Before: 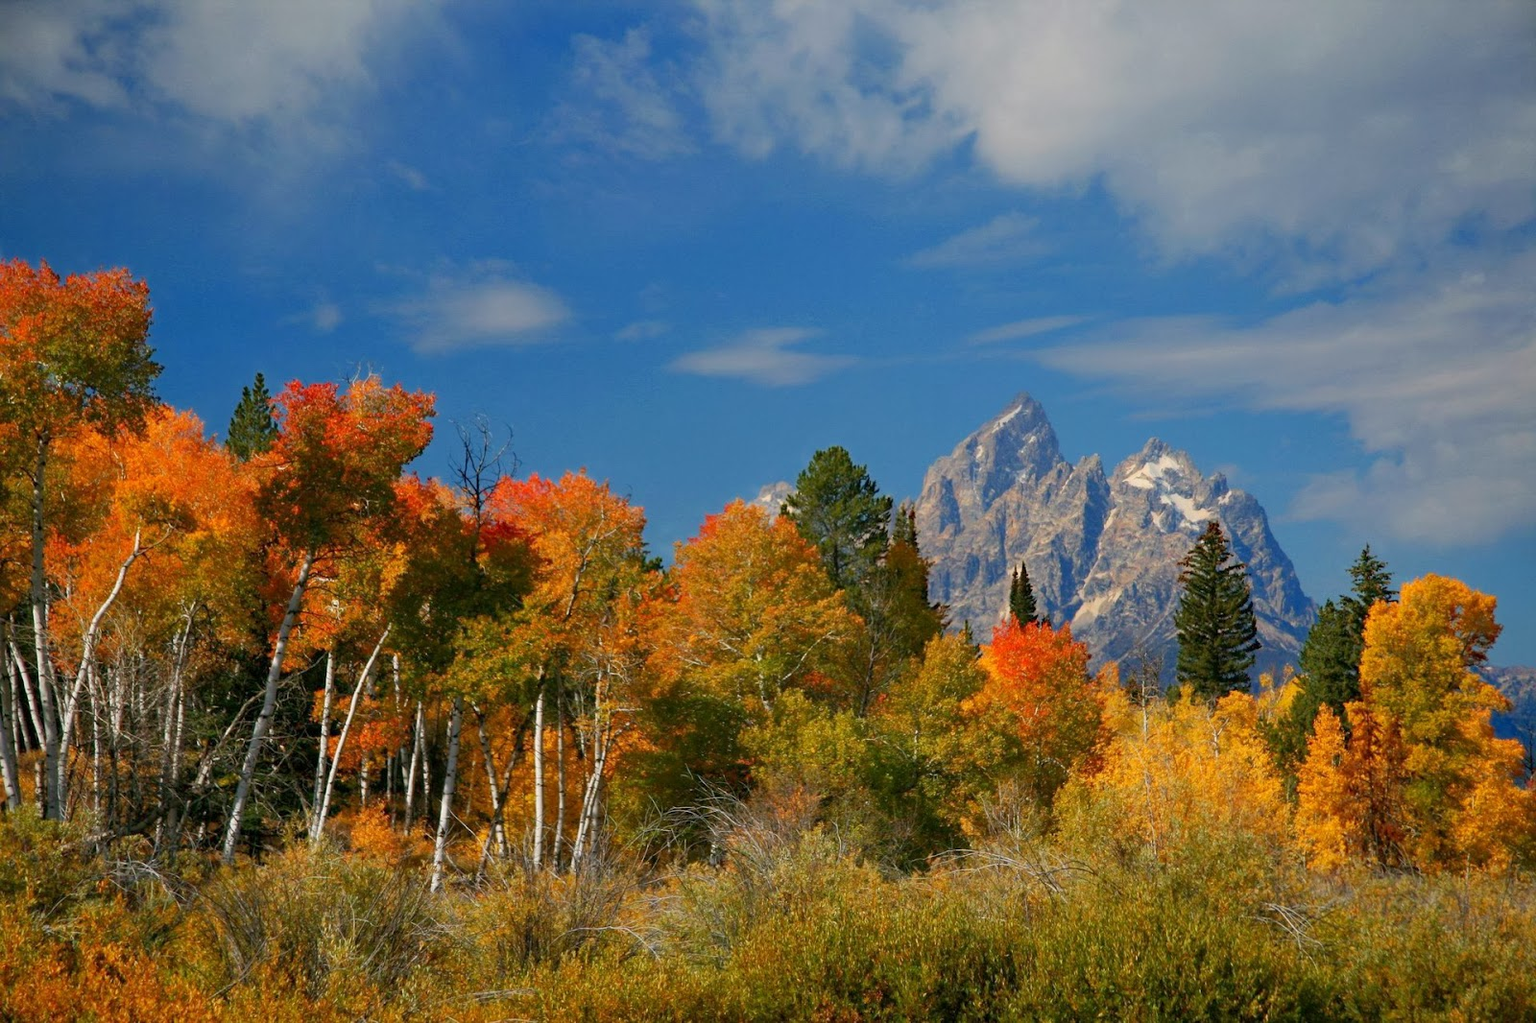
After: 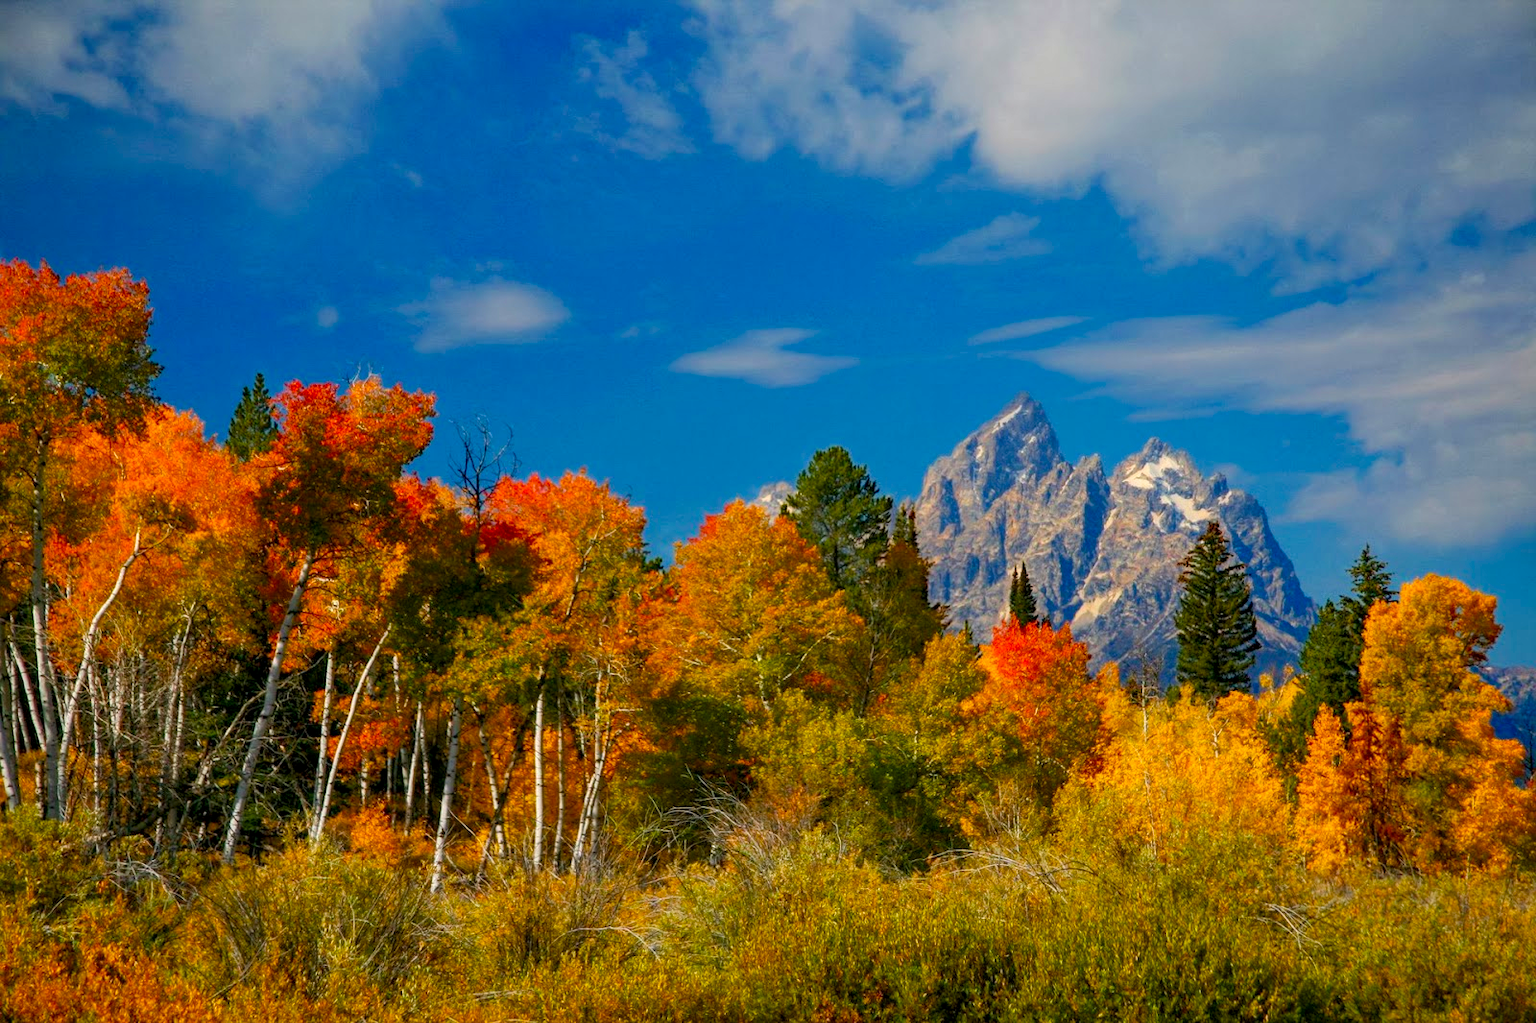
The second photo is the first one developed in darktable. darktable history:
local contrast: on, module defaults
velvia: strength 32%, mid-tones bias 0.2
